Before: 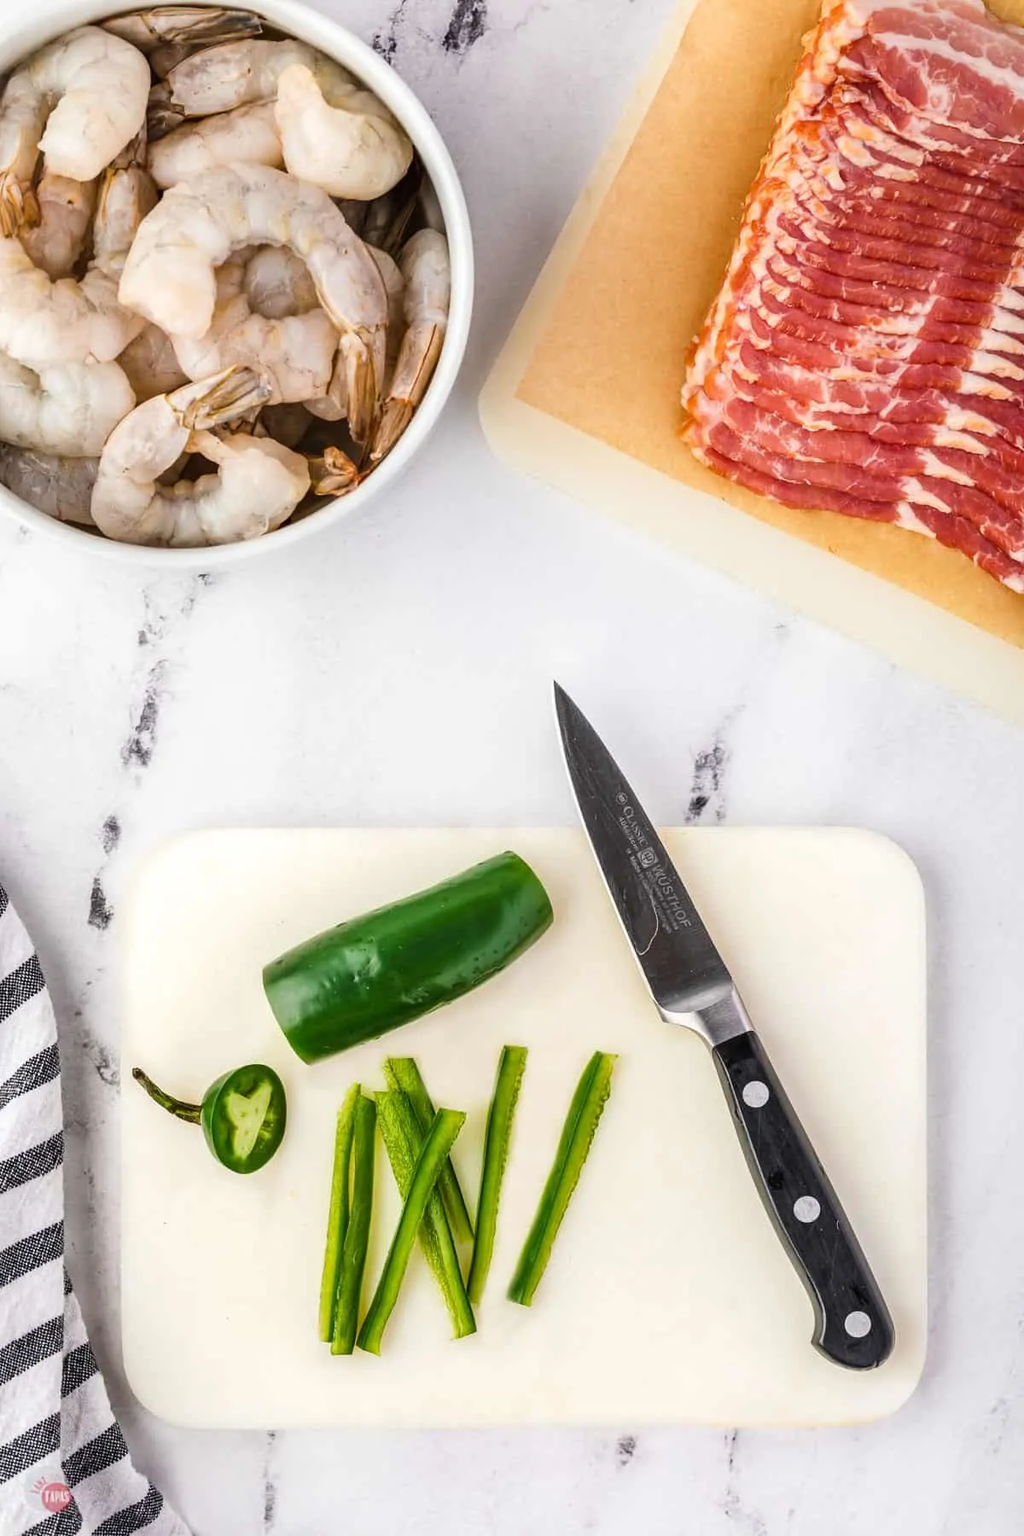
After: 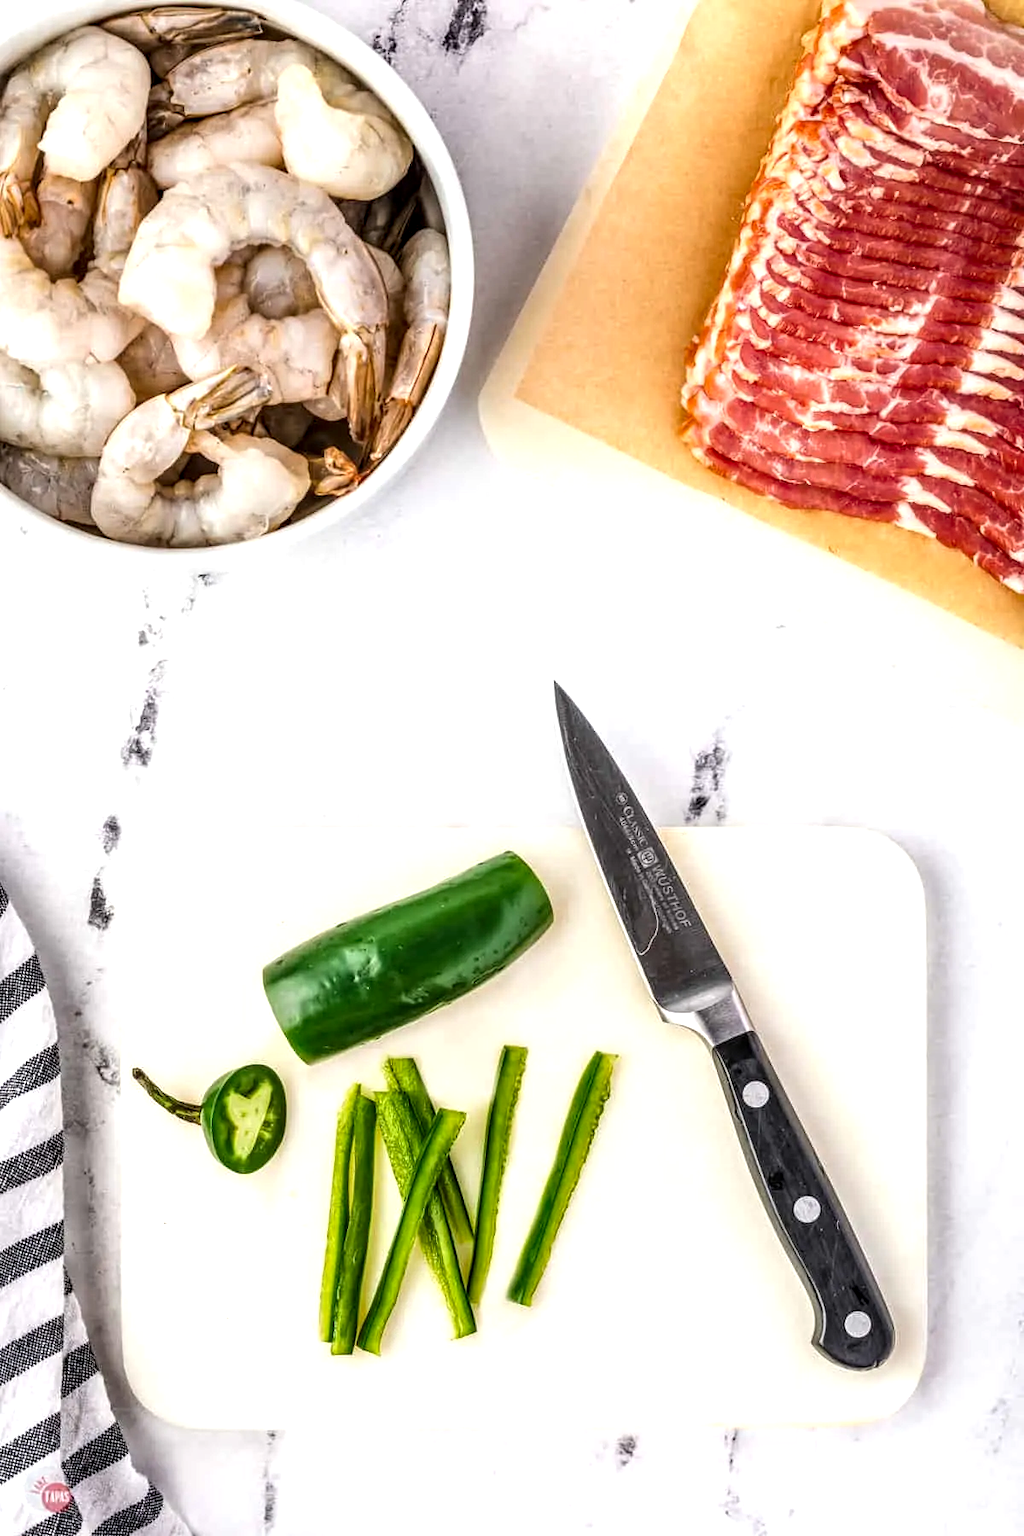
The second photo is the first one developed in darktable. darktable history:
local contrast: highlights 29%, detail 150%
tone equalizer: -8 EV -0.415 EV, -7 EV -0.383 EV, -6 EV -0.348 EV, -5 EV -0.225 EV, -3 EV 0.225 EV, -2 EV 0.325 EV, -1 EV 0.392 EV, +0 EV 0.408 EV
